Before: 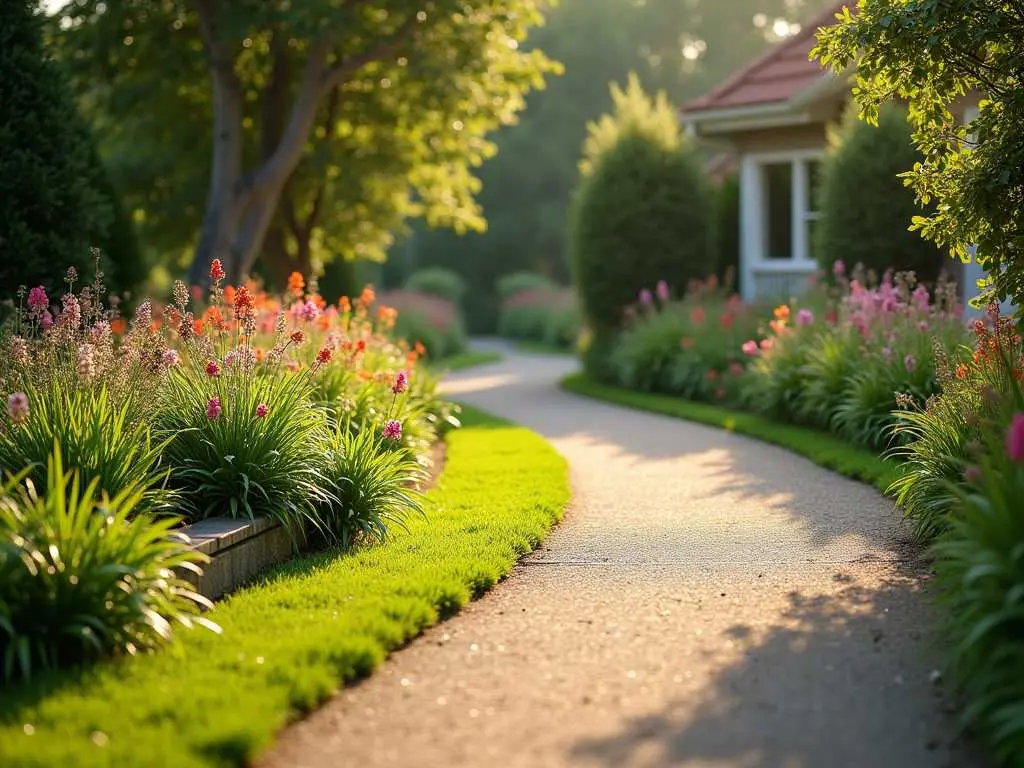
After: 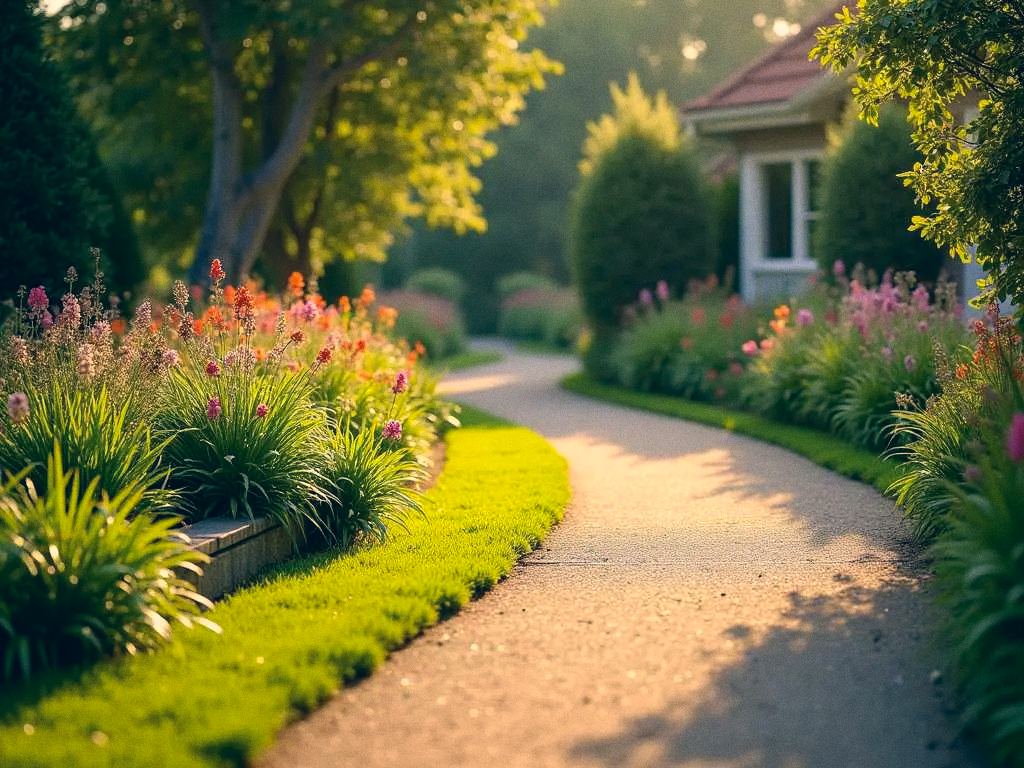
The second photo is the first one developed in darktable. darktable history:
color correction: highlights a* 10.32, highlights b* 14.66, shadows a* -9.59, shadows b* -15.02
grain: coarseness 7.08 ISO, strength 21.67%, mid-tones bias 59.58%
